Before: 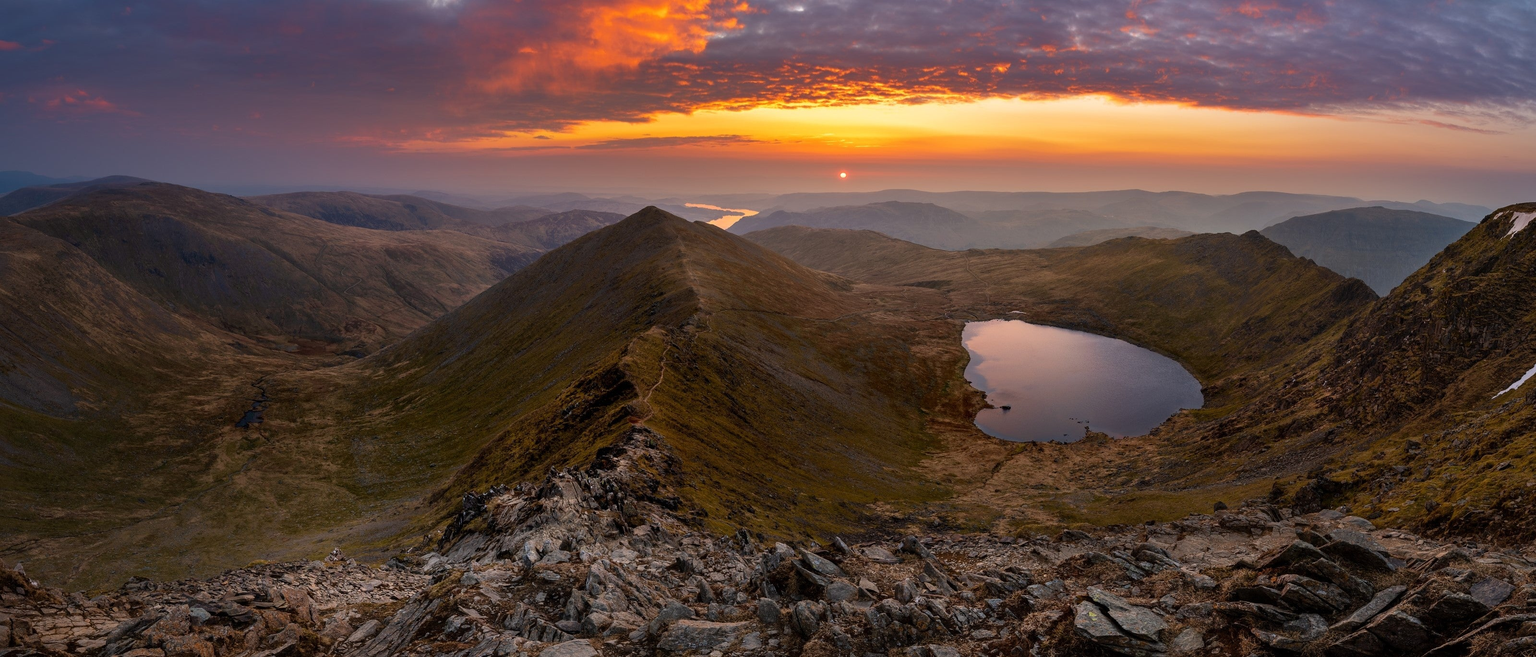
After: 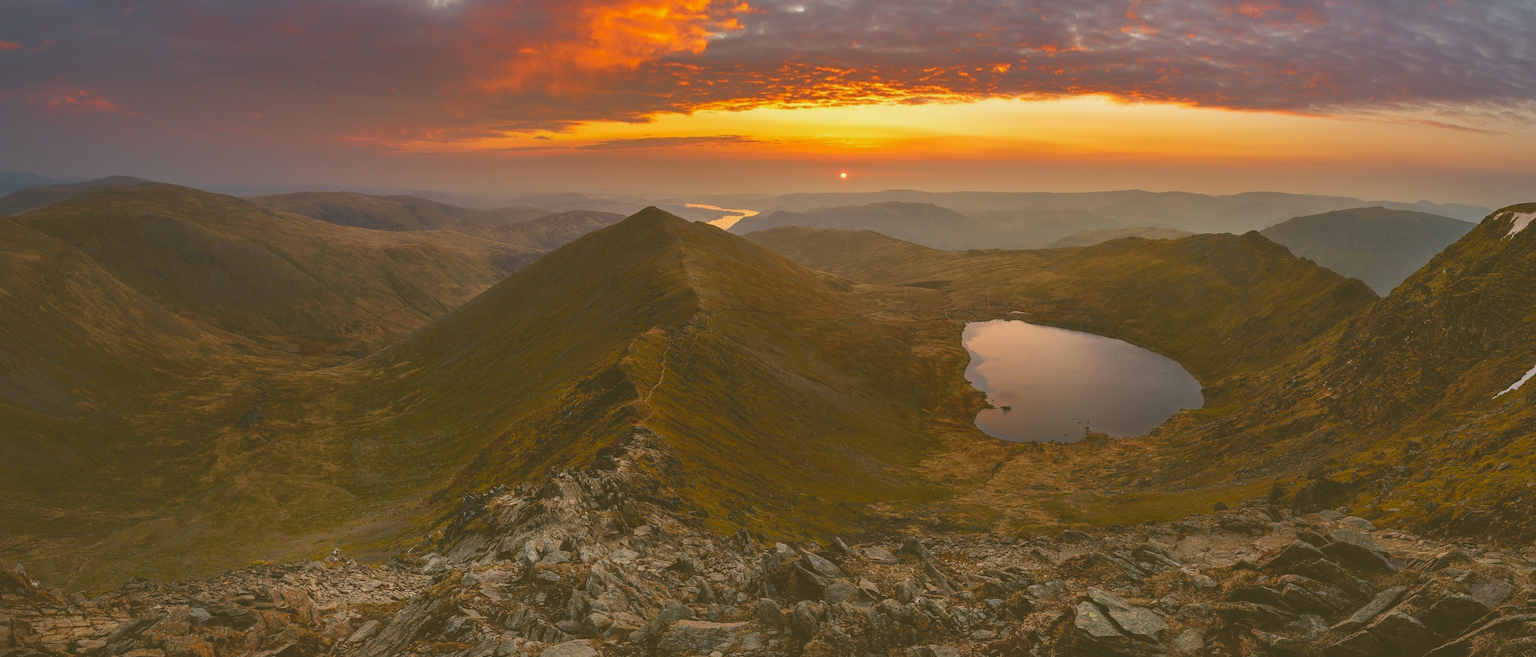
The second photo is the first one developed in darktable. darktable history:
shadows and highlights: shadows 12.59, white point adjustment 1.22, highlights -1.45, soften with gaussian
exposure: black level correction -0.029, compensate exposure bias true, compensate highlight preservation false
color correction: highlights a* -1.74, highlights b* 10, shadows a* 0.674, shadows b* 18.78
color balance rgb: power › hue 75.16°, perceptual saturation grading › global saturation 20%, perceptual saturation grading › highlights -24.71%, perceptual saturation grading › shadows 25.654%, contrast -10.504%
